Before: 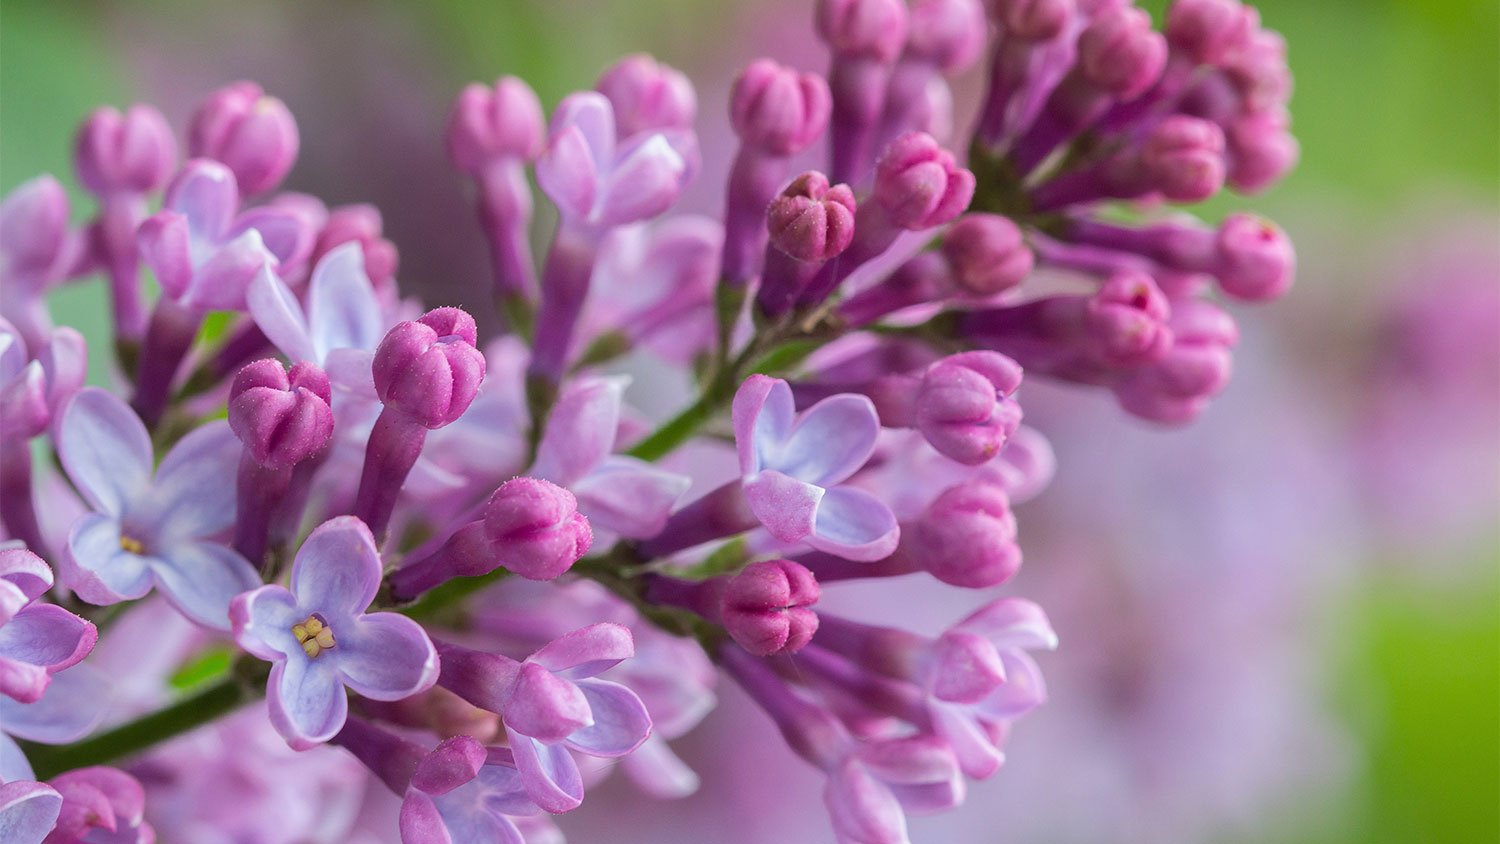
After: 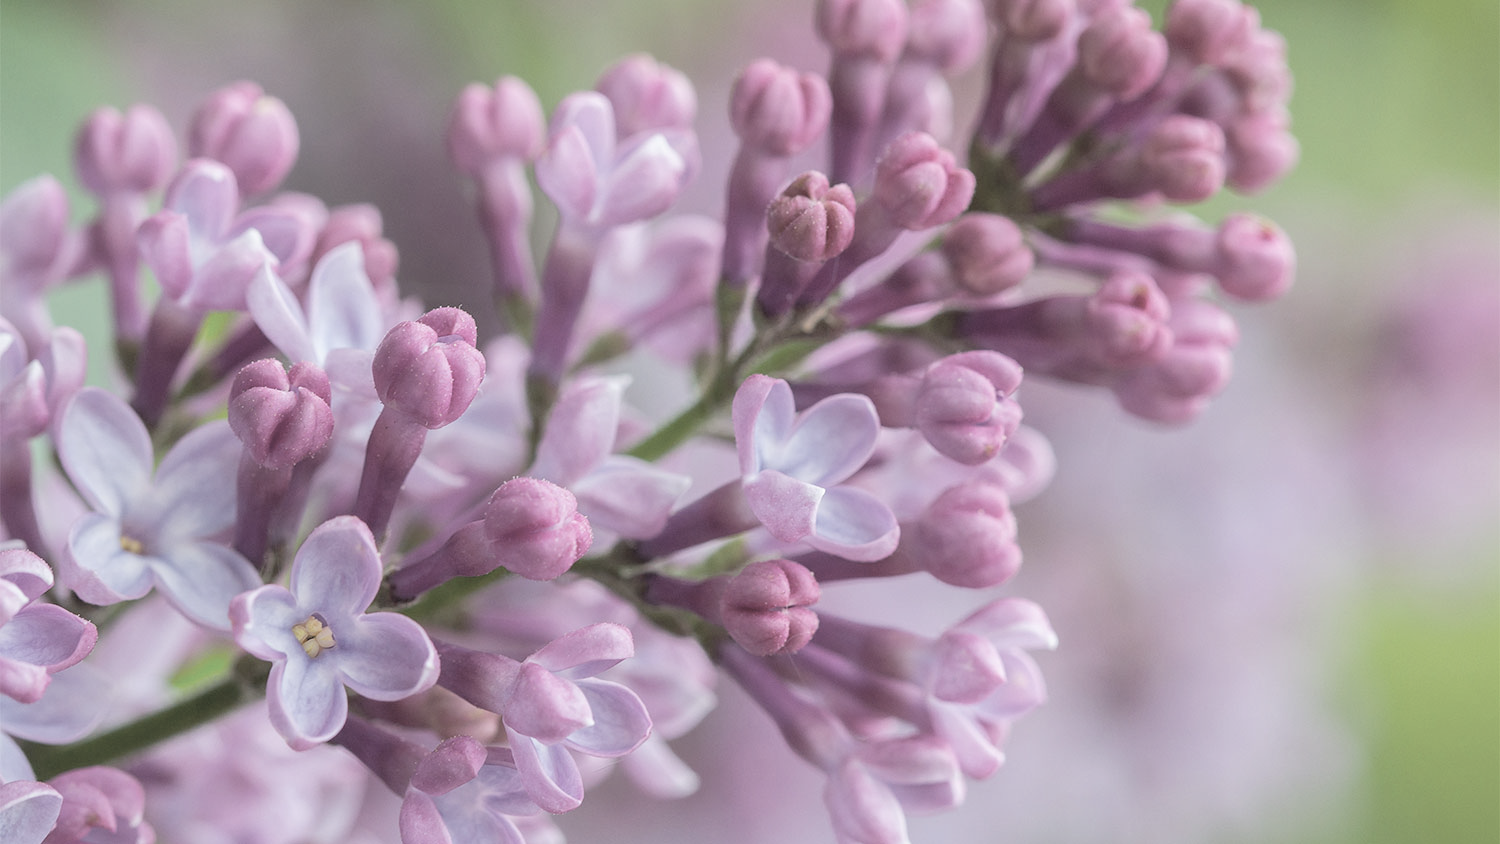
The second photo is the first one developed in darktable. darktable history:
contrast brightness saturation: brightness 0.188, saturation -0.505
